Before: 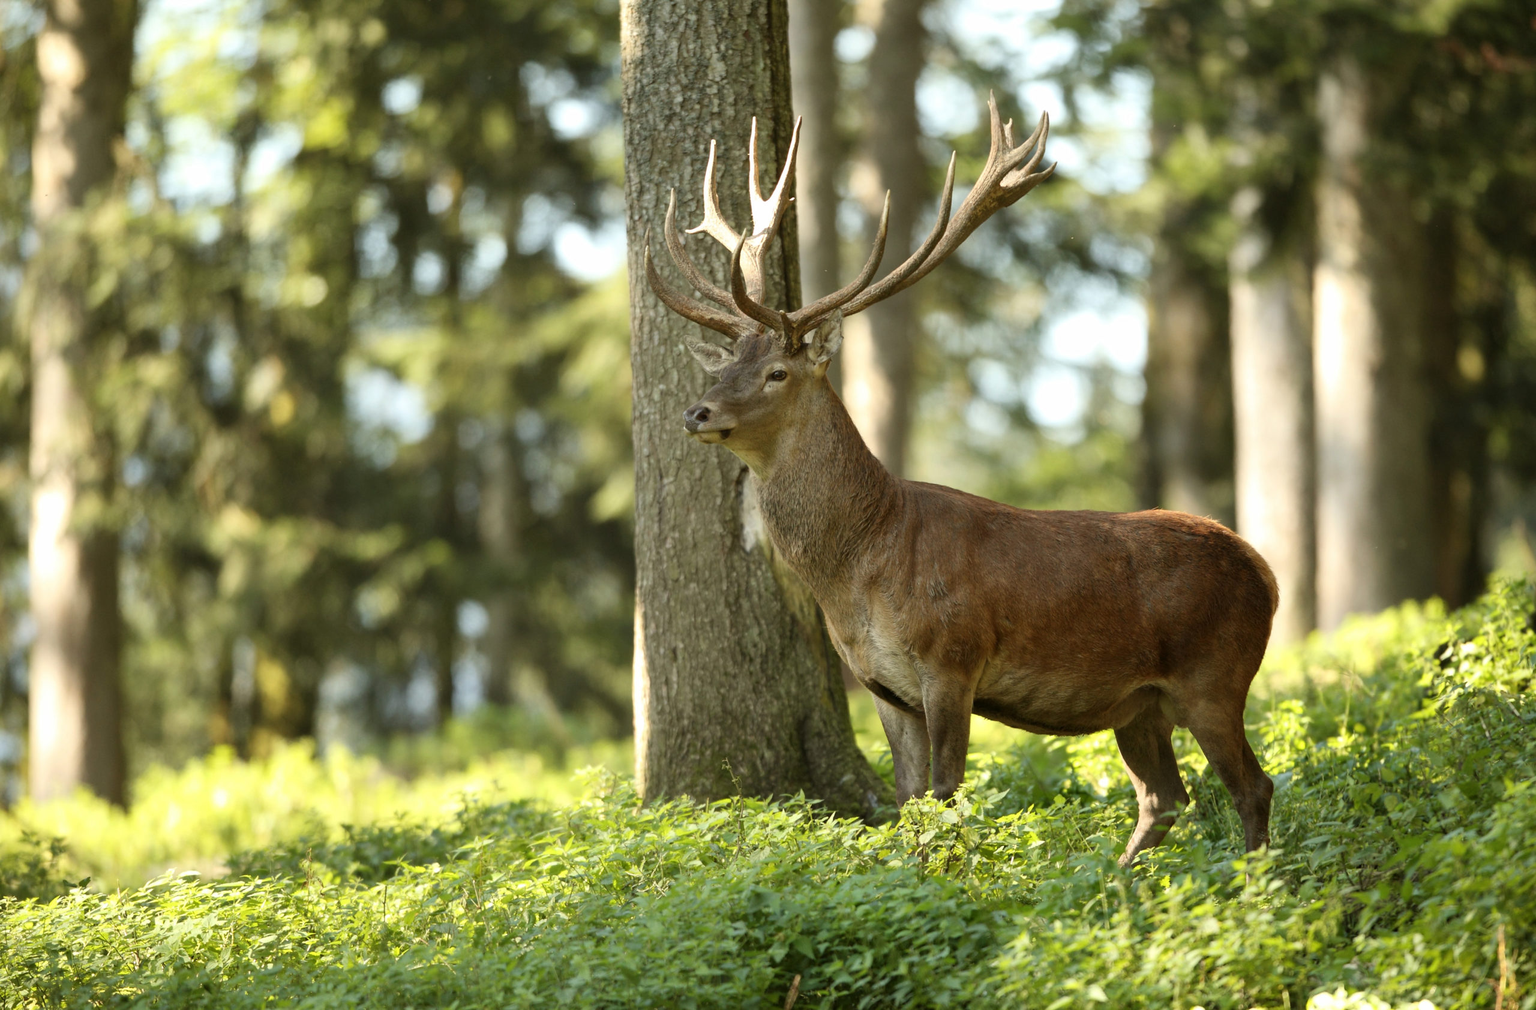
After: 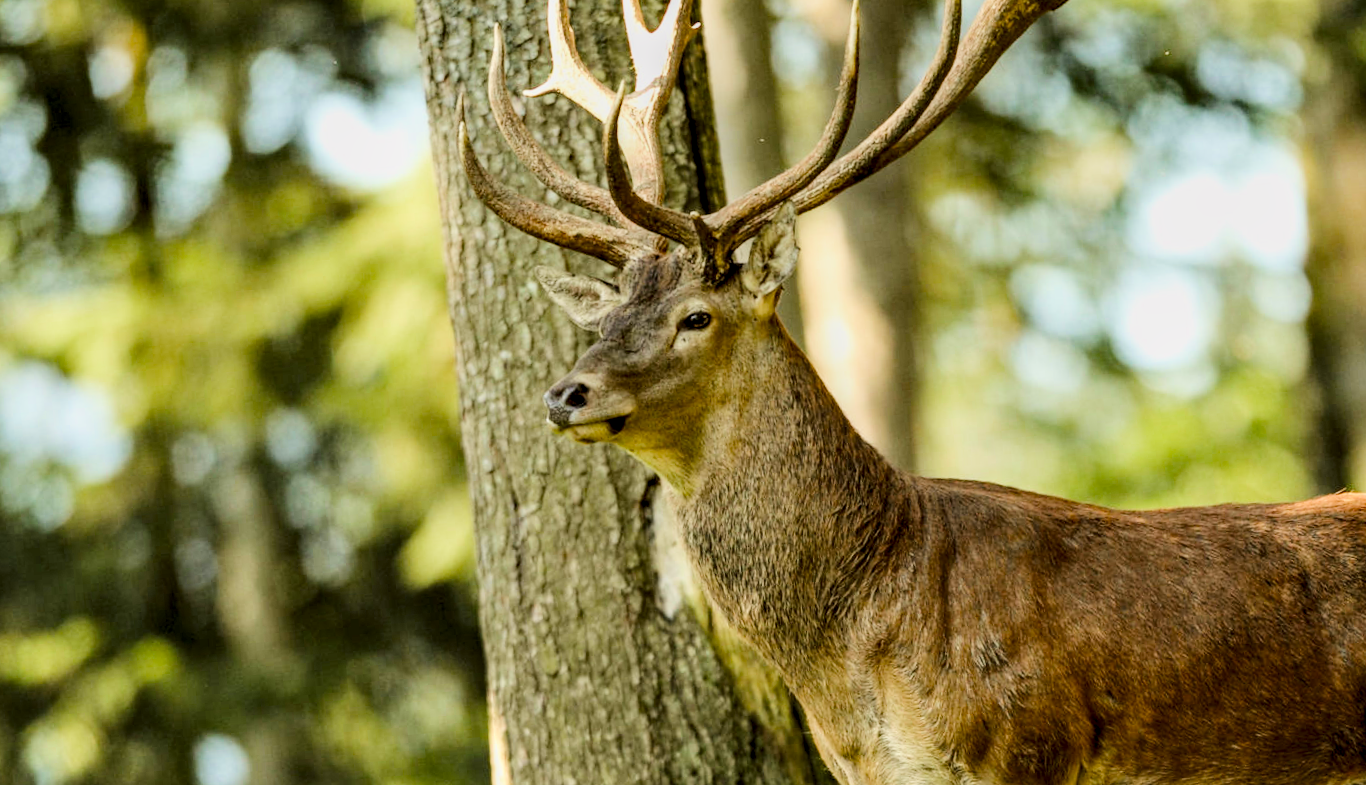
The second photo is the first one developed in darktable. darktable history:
crop: left 20.932%, top 15.471%, right 21.848%, bottom 34.081%
haze removal: strength 0.29, distance 0.25, compatibility mode true, adaptive false
tone equalizer: -8 EV -1.08 EV, -7 EV -1.01 EV, -6 EV -0.867 EV, -5 EV -0.578 EV, -3 EV 0.578 EV, -2 EV 0.867 EV, -1 EV 1.01 EV, +0 EV 1.08 EV, edges refinement/feathering 500, mask exposure compensation -1.57 EV, preserve details no
exposure: exposure 0.6 EV, compensate highlight preservation false
filmic rgb: white relative exposure 8 EV, threshold 3 EV, hardness 2.44, latitude 10.07%, contrast 0.72, highlights saturation mix 10%, shadows ↔ highlights balance 1.38%, color science v4 (2020), enable highlight reconstruction true
rotate and perspective: rotation -4.57°, crop left 0.054, crop right 0.944, crop top 0.087, crop bottom 0.914
local contrast: detail 154%
